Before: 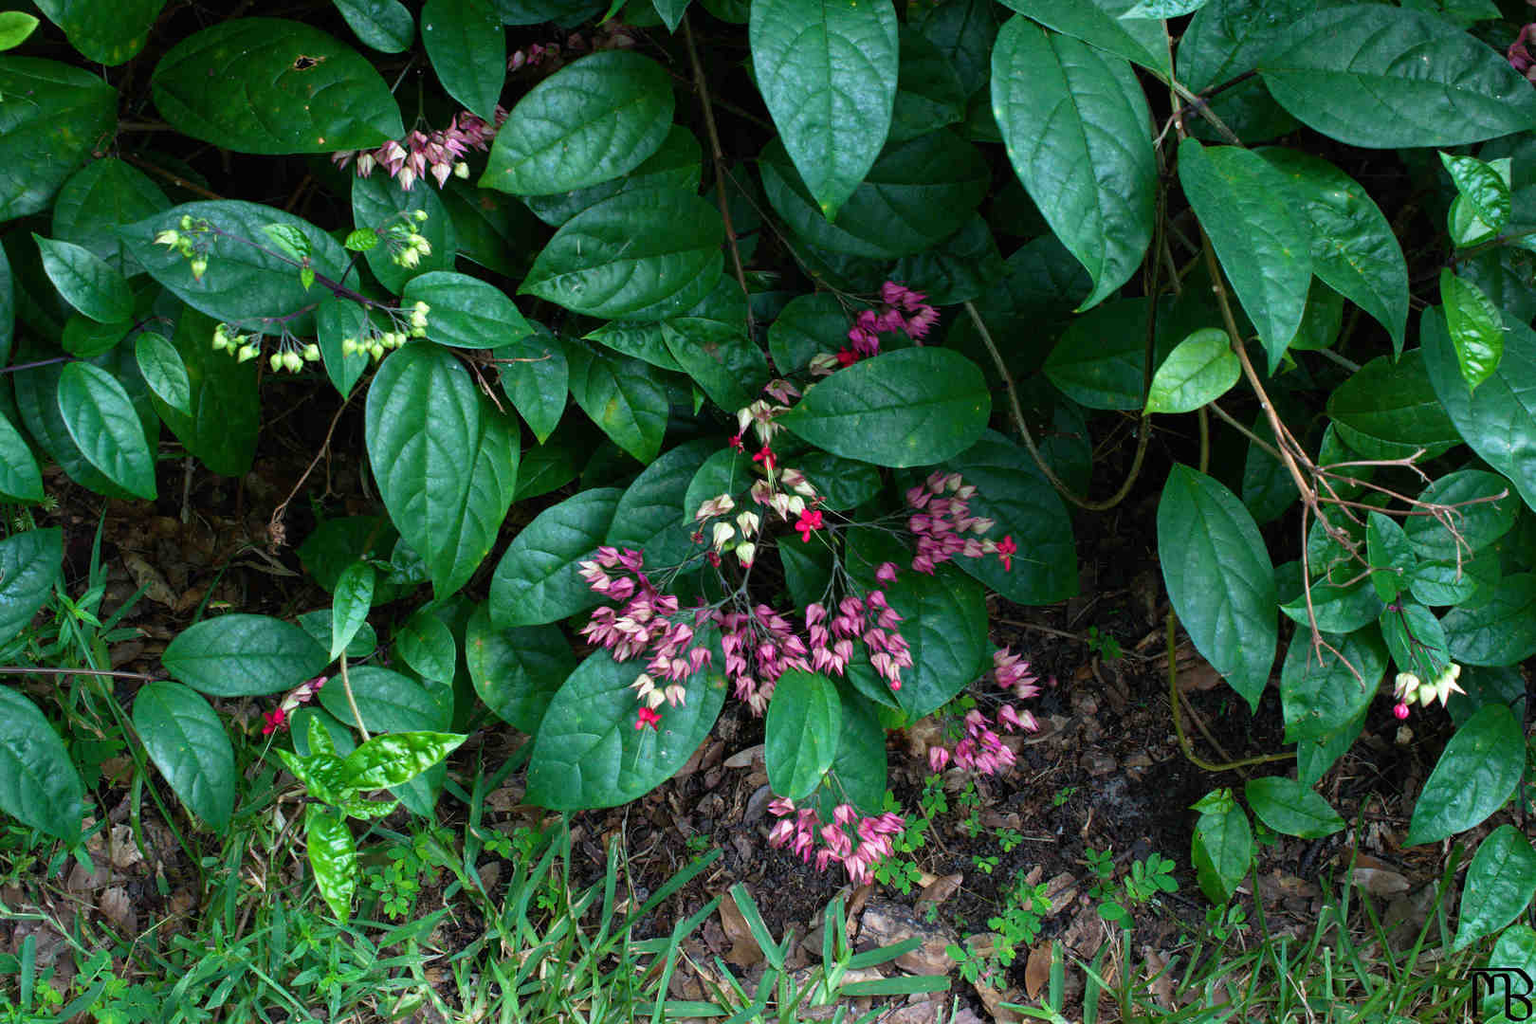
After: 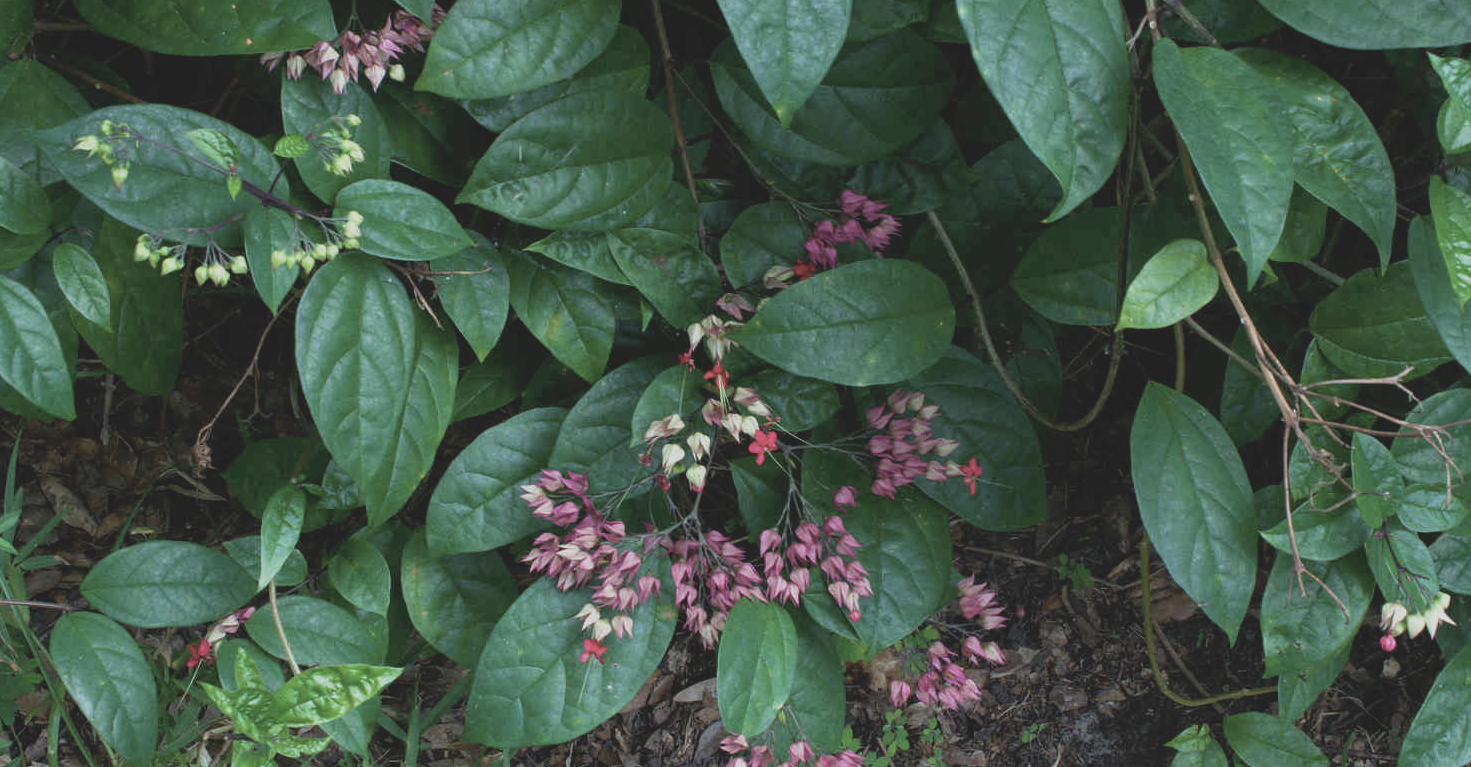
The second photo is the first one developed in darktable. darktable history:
contrast brightness saturation: contrast -0.248, saturation -0.433
crop: left 5.609%, top 9.988%, right 3.563%, bottom 18.986%
